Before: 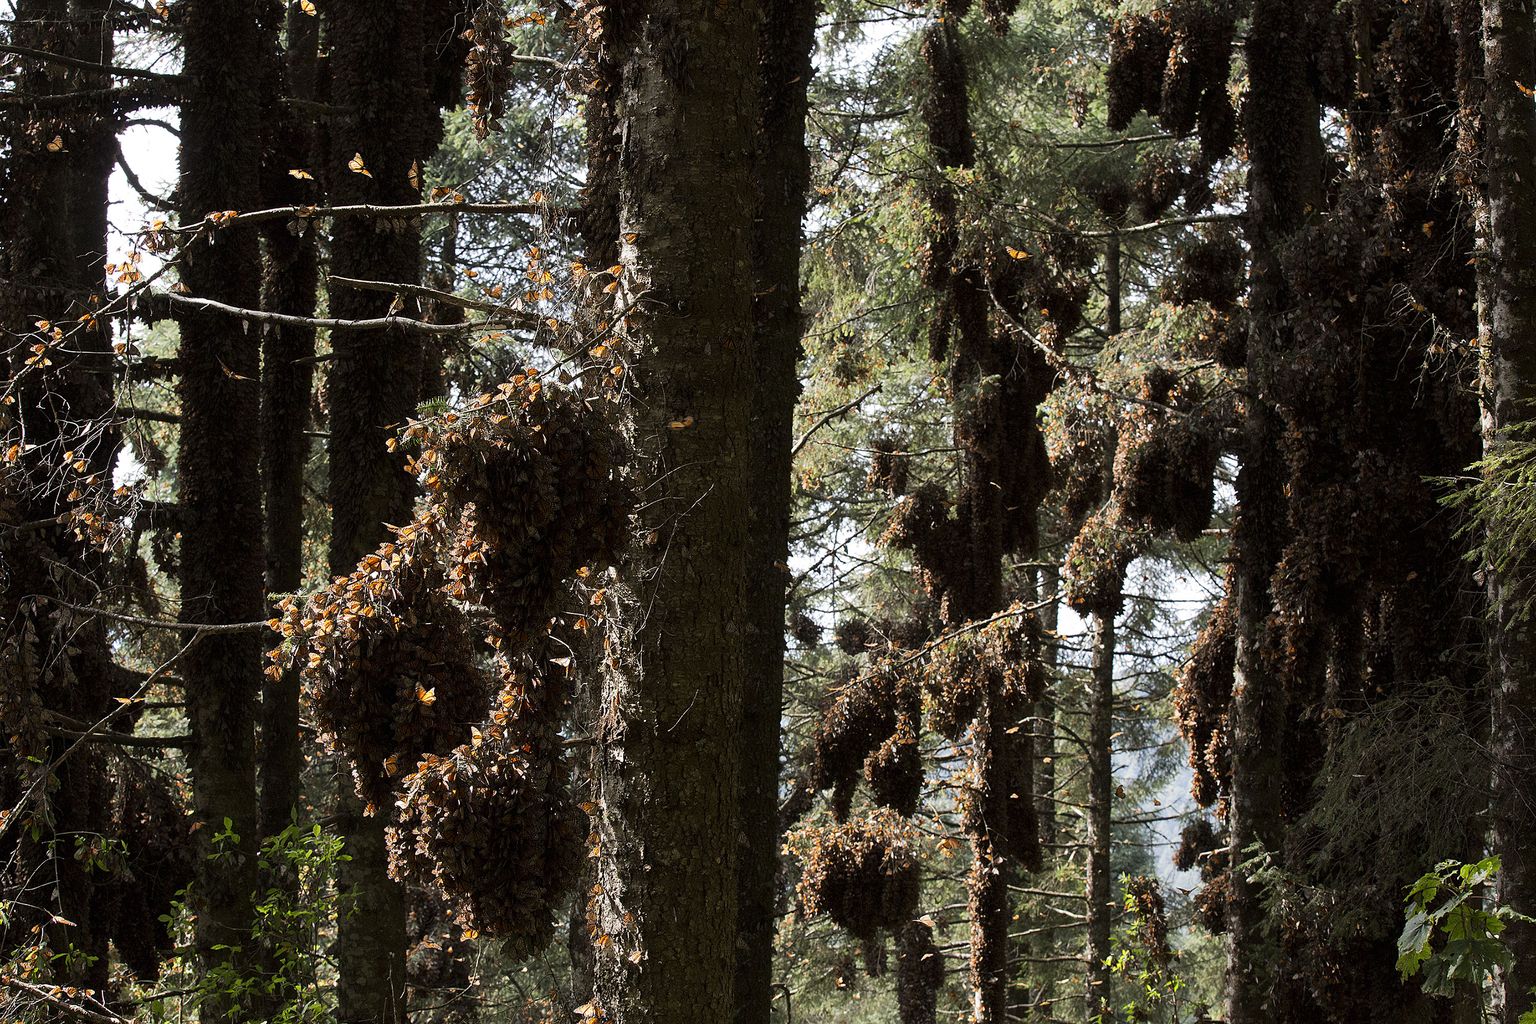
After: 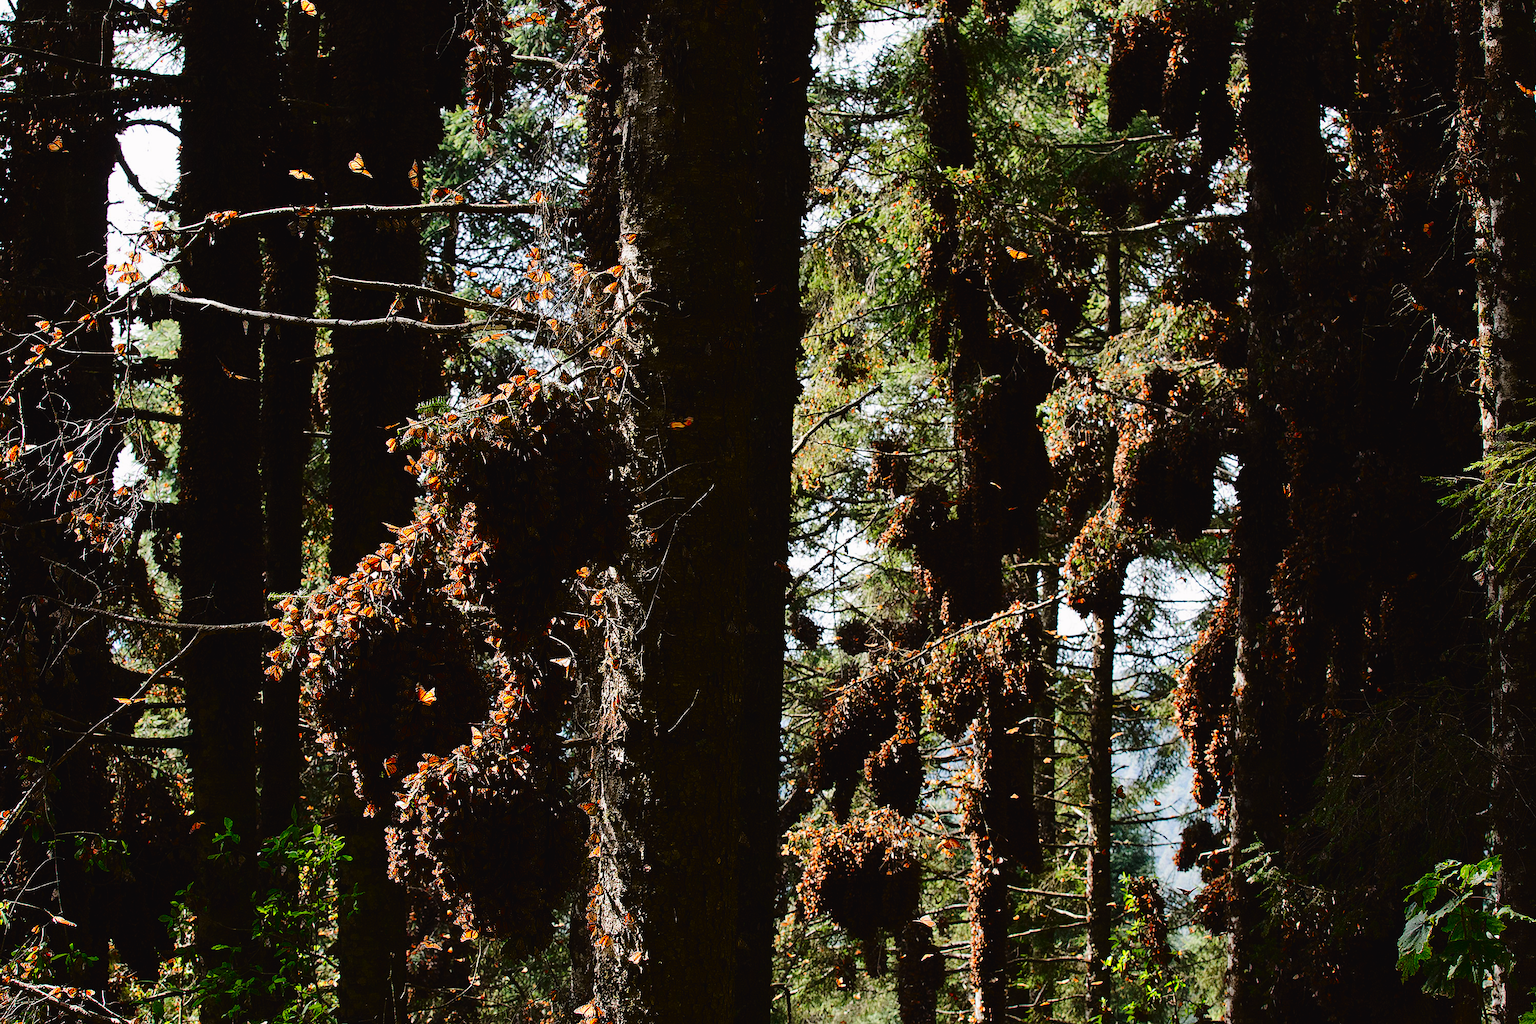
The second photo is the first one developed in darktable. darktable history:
tone curve: curves: ch0 [(0, 0.023) (0.132, 0.075) (0.241, 0.178) (0.487, 0.491) (0.782, 0.8) (1, 0.989)]; ch1 [(0, 0) (0.396, 0.369) (0.467, 0.454) (0.498, 0.5) (0.518, 0.517) (0.57, 0.586) (0.619, 0.663) (0.692, 0.744) (1, 1)]; ch2 [(0, 0) (0.427, 0.416) (0.483, 0.481) (0.503, 0.503) (0.526, 0.527) (0.563, 0.573) (0.632, 0.667) (0.705, 0.737) (0.985, 0.966)], color space Lab, independent channels
base curve: curves: ch0 [(0, 0) (0.073, 0.04) (0.157, 0.139) (0.492, 0.492) (0.758, 0.758) (1, 1)], preserve colors none
